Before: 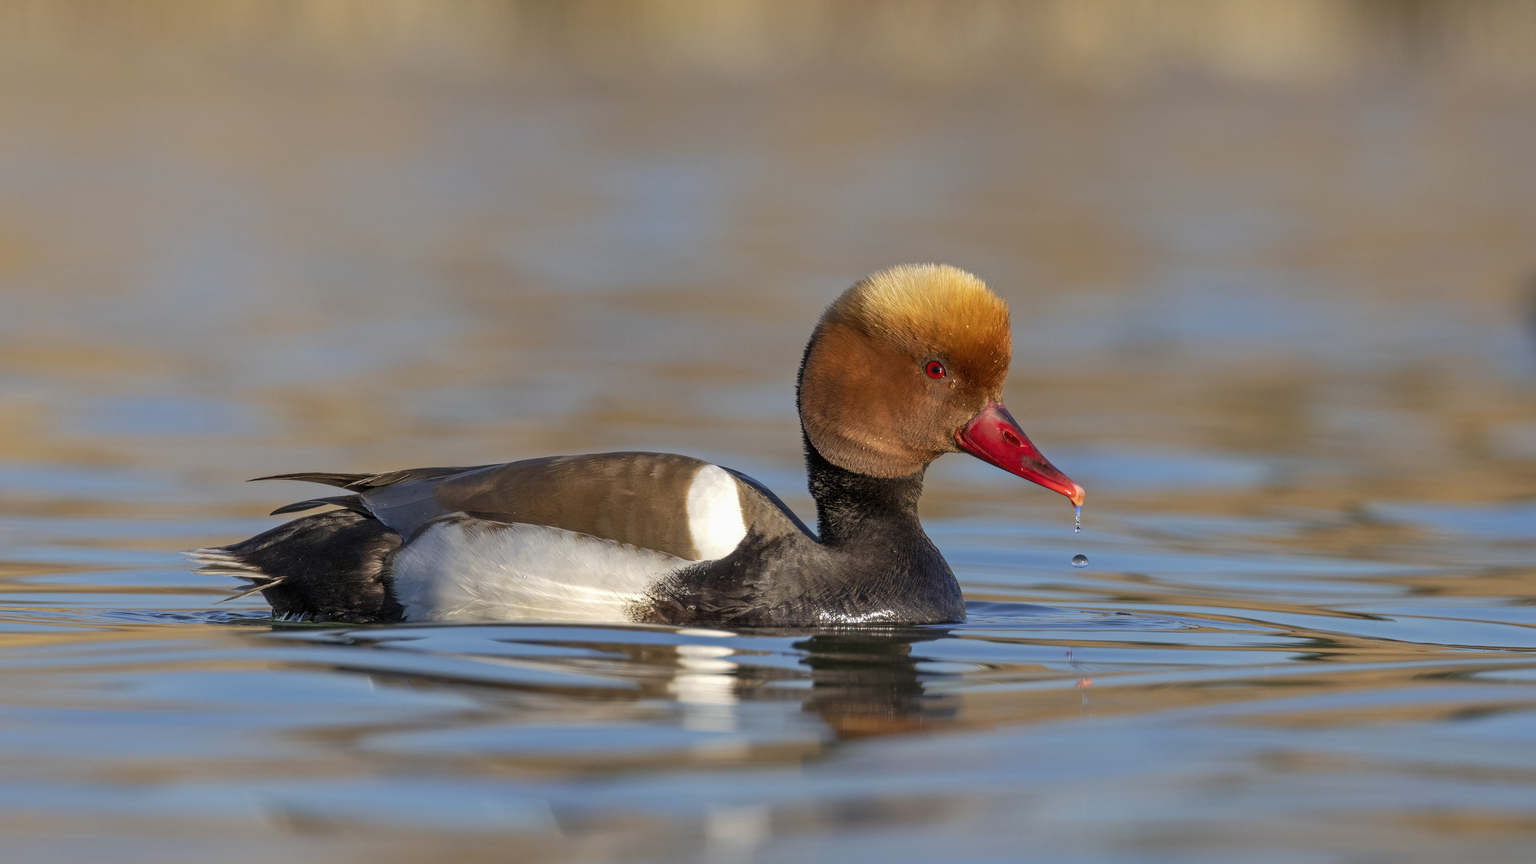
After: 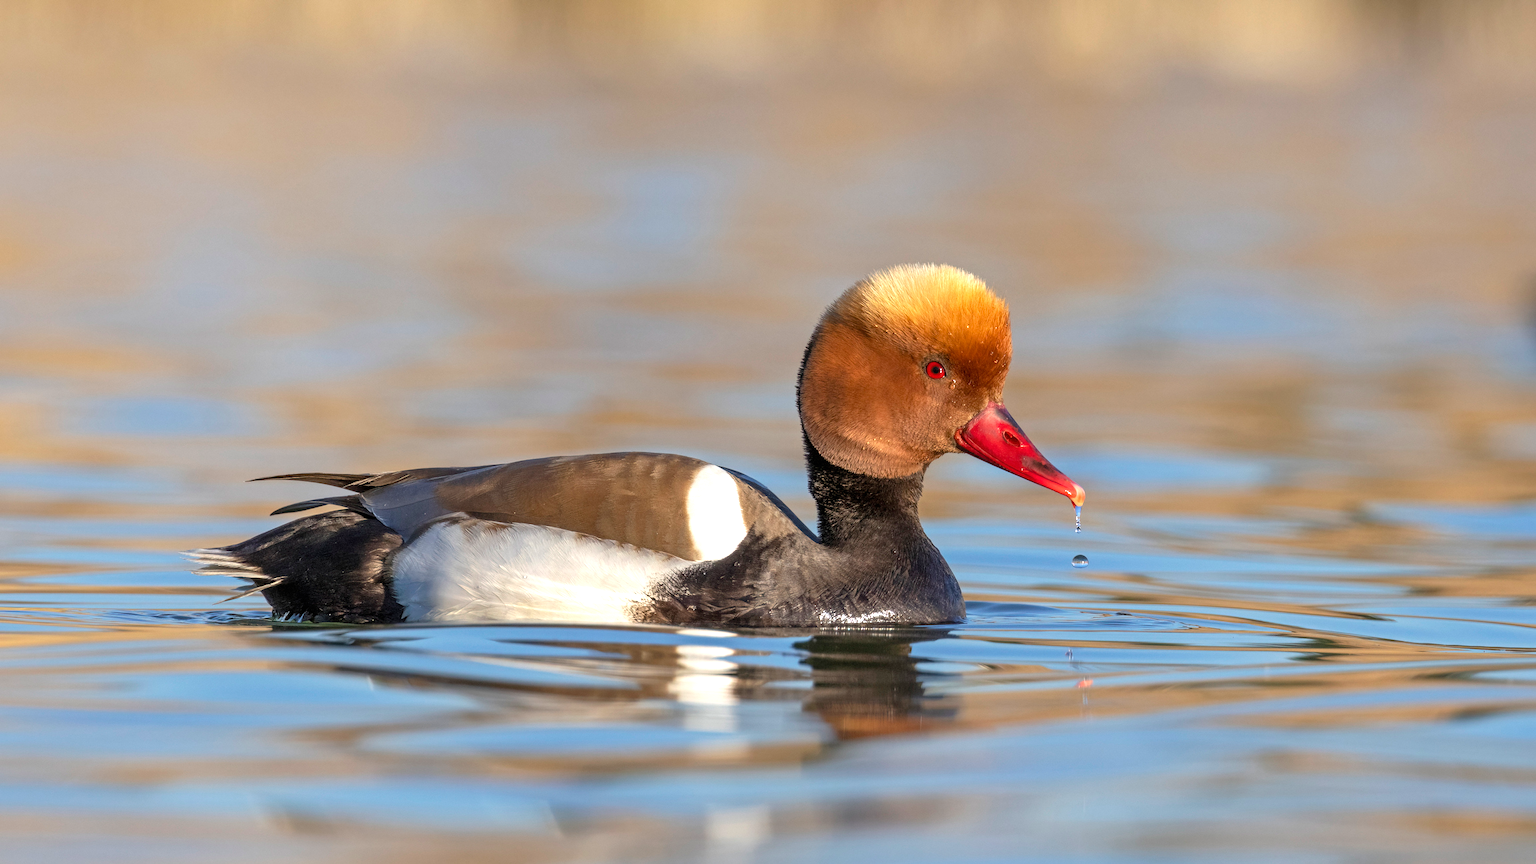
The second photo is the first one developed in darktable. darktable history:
exposure: black level correction 0, exposure 1.015 EV, compensate exposure bias true, compensate highlight preservation false
